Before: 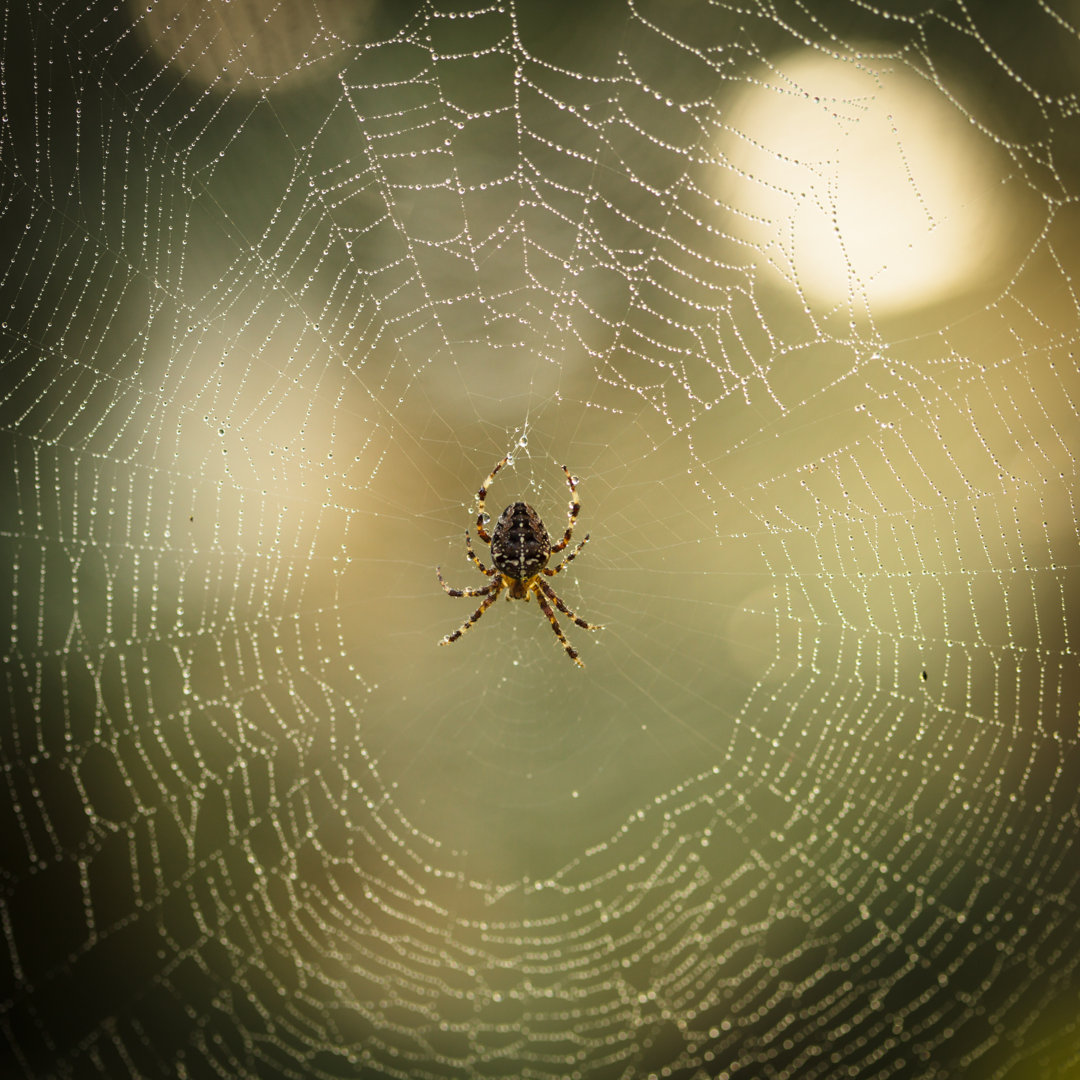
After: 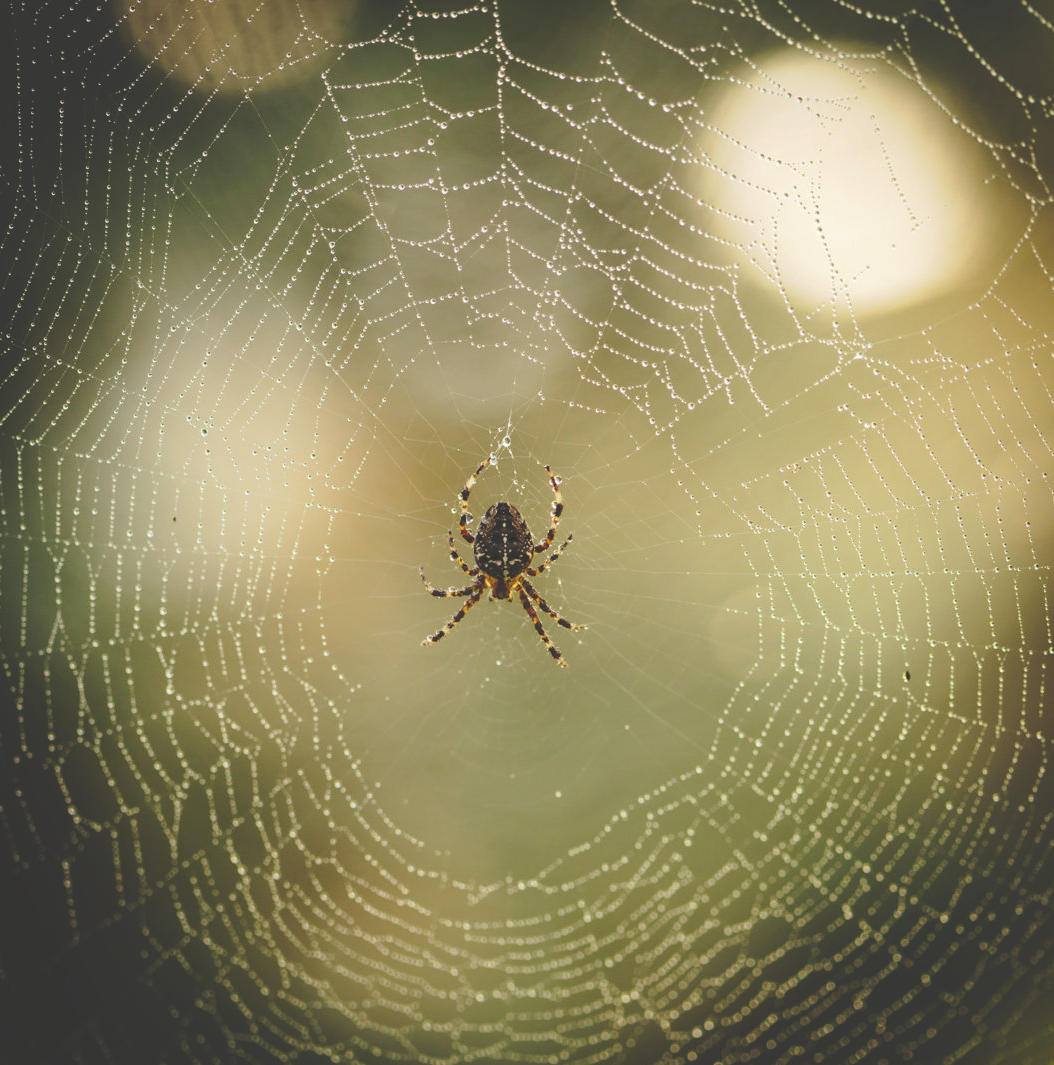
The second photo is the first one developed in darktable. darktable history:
crop and rotate: left 1.663%, right 0.71%, bottom 1.336%
tone curve: curves: ch0 [(0, 0) (0.003, 0.211) (0.011, 0.211) (0.025, 0.215) (0.044, 0.218) (0.069, 0.224) (0.1, 0.227) (0.136, 0.233) (0.177, 0.247) (0.224, 0.275) (0.277, 0.309) (0.335, 0.366) (0.399, 0.438) (0.468, 0.515) (0.543, 0.586) (0.623, 0.658) (0.709, 0.735) (0.801, 0.821) (0.898, 0.889) (1, 1)], preserve colors none
